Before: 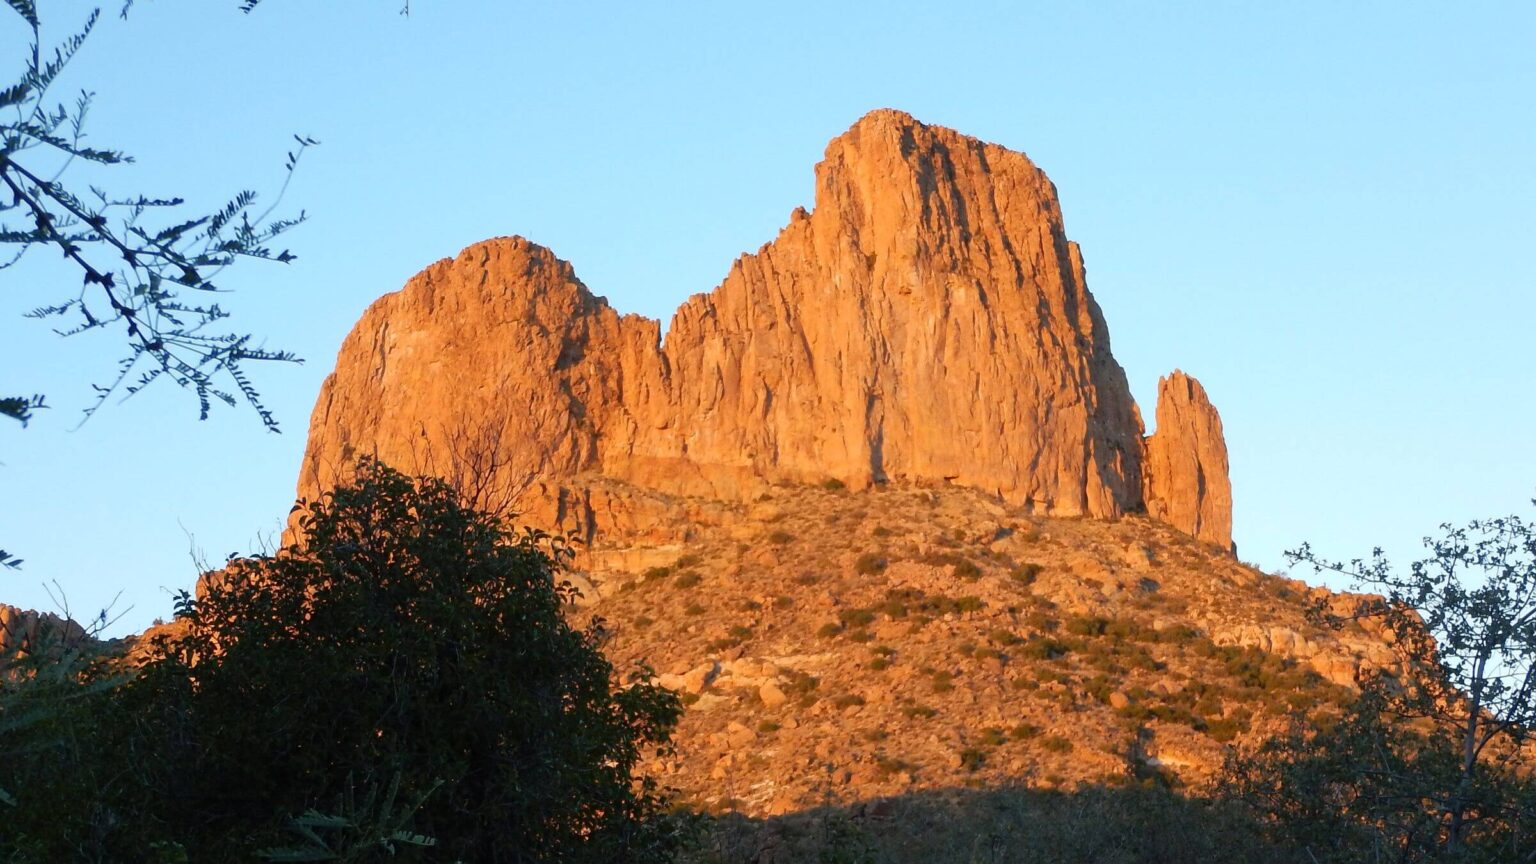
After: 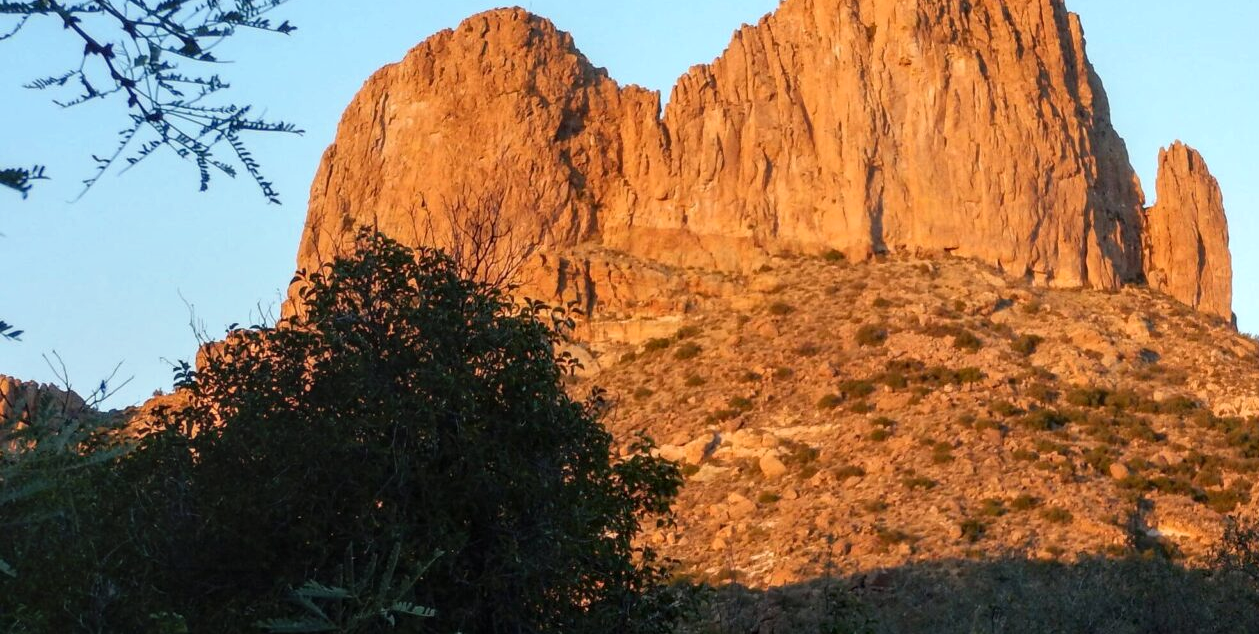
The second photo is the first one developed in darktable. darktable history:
crop: top 26.613%, right 18.03%
local contrast: on, module defaults
